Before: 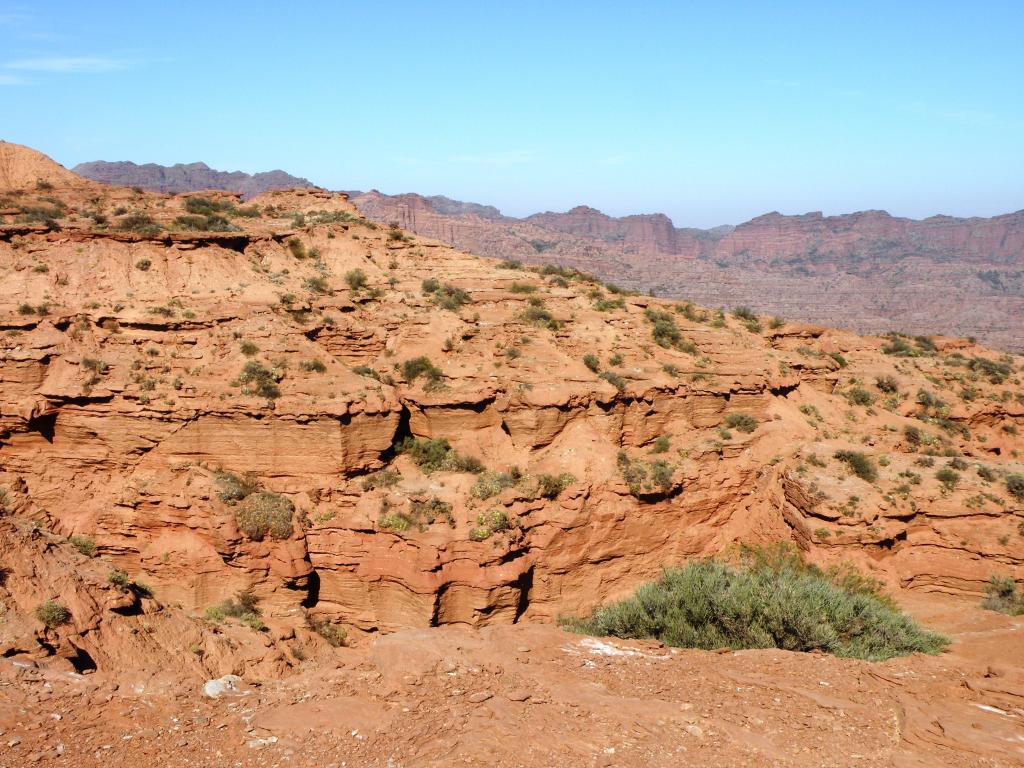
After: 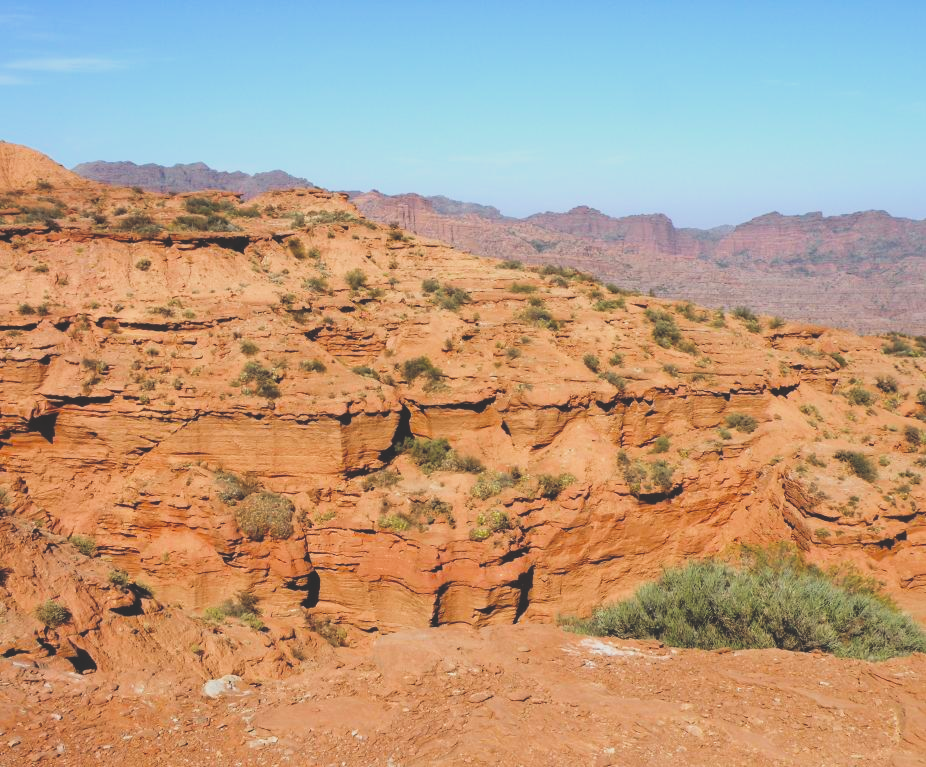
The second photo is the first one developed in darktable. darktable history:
crop: right 9.509%, bottom 0.031%
color balance rgb: on, module defaults
filmic rgb: black relative exposure -7.75 EV, white relative exposure 4.4 EV, threshold 3 EV, target black luminance 0%, hardness 3.76, latitude 50.51%, contrast 1.074, highlights saturation mix 10%, shadows ↔ highlights balance -0.22%, color science v4 (2020), enable highlight reconstruction true
exposure: black level correction -0.041, exposure 0.064 EV, compensate highlight preservation false
